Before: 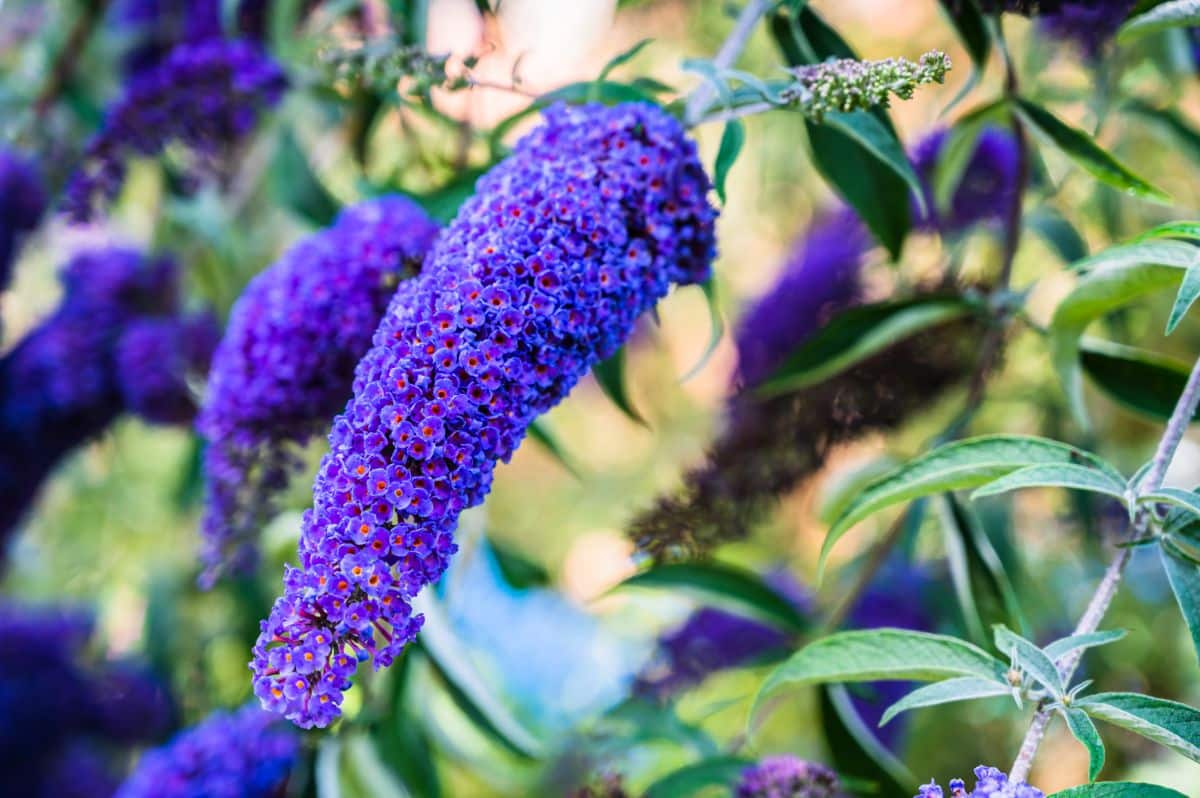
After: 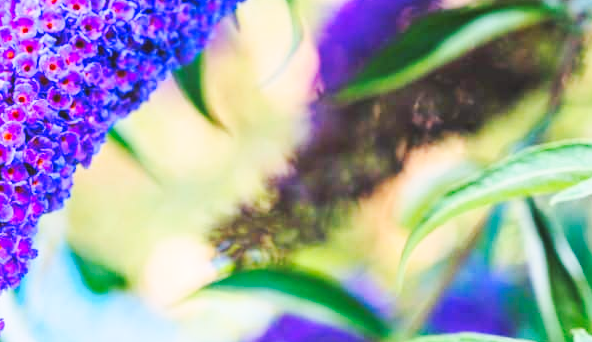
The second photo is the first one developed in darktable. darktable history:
contrast brightness saturation: brightness 0.087, saturation 0.19
crop: left 35.042%, top 37.089%, right 14.639%, bottom 19.947%
base curve: curves: ch0 [(0, 0.007) (0.028, 0.063) (0.121, 0.311) (0.46, 0.743) (0.859, 0.957) (1, 1)], exposure shift 0.01, preserve colors none
